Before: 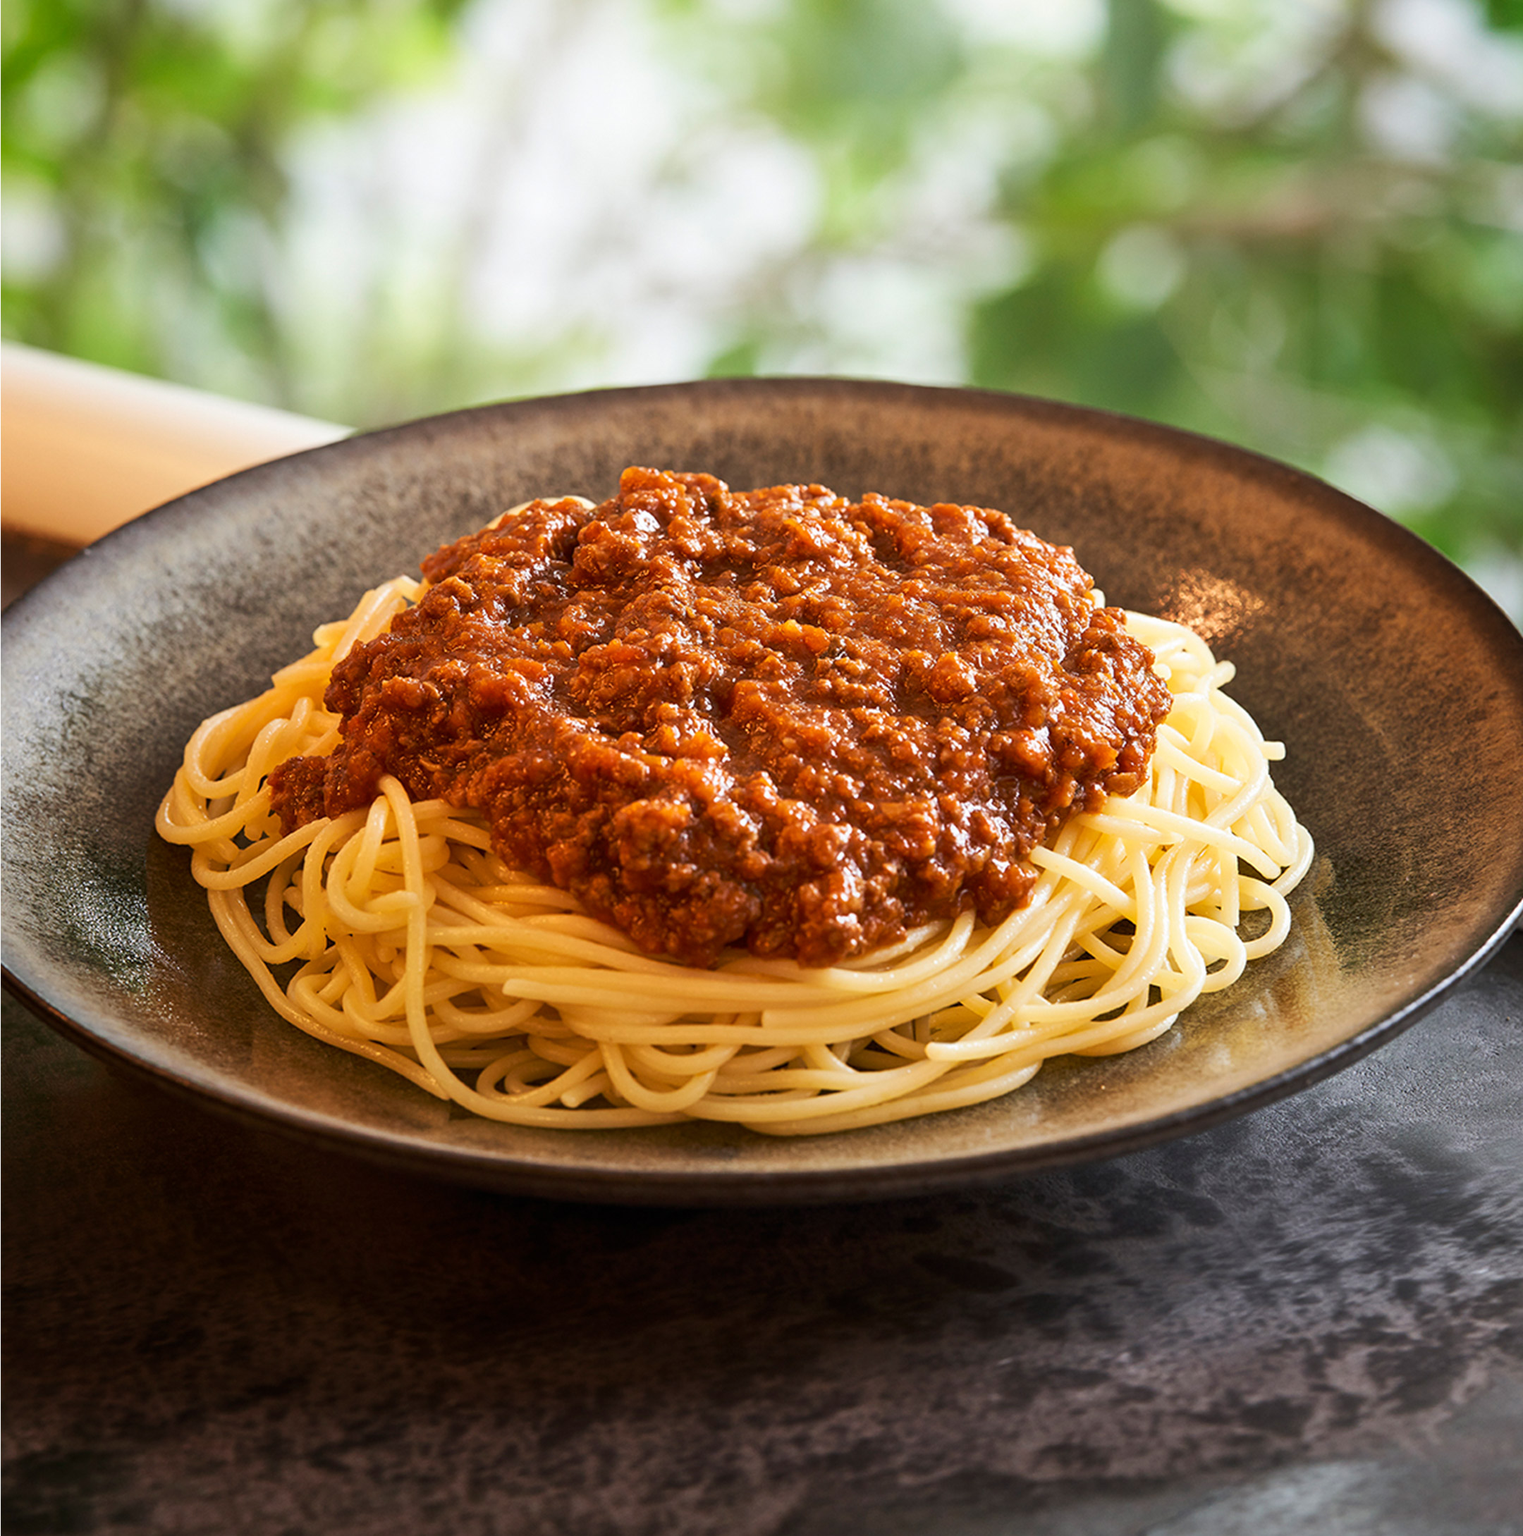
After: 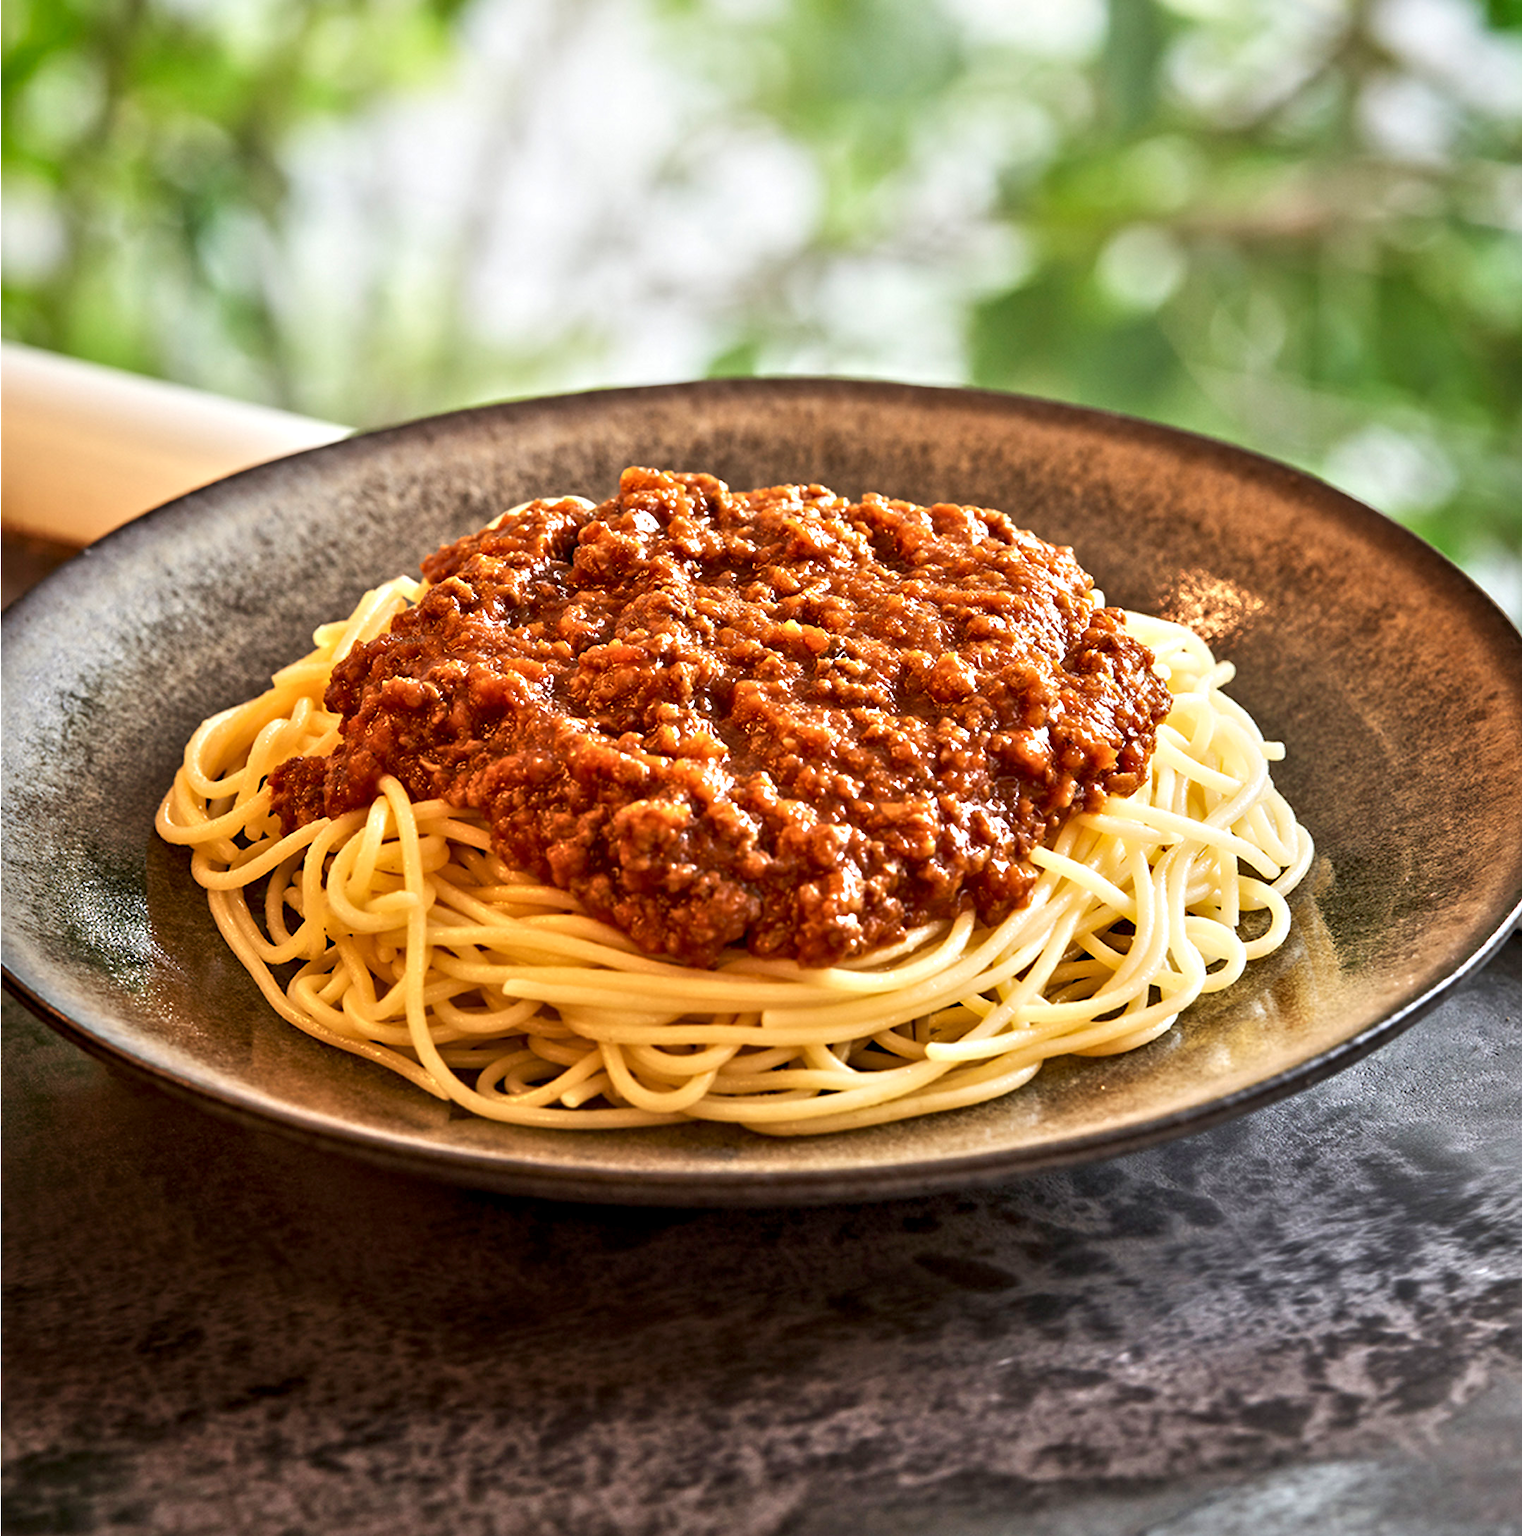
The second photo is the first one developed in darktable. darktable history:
tone equalizer: -8 EV 1 EV, -7 EV 1 EV, -6 EV 1 EV, -5 EV 1 EV, -4 EV 1 EV, -3 EV 0.75 EV, -2 EV 0.5 EV, -1 EV 0.25 EV
contrast equalizer: y [[0.511, 0.558, 0.631, 0.632, 0.559, 0.512], [0.5 ×6], [0.507, 0.559, 0.627, 0.644, 0.647, 0.647], [0 ×6], [0 ×6]]
